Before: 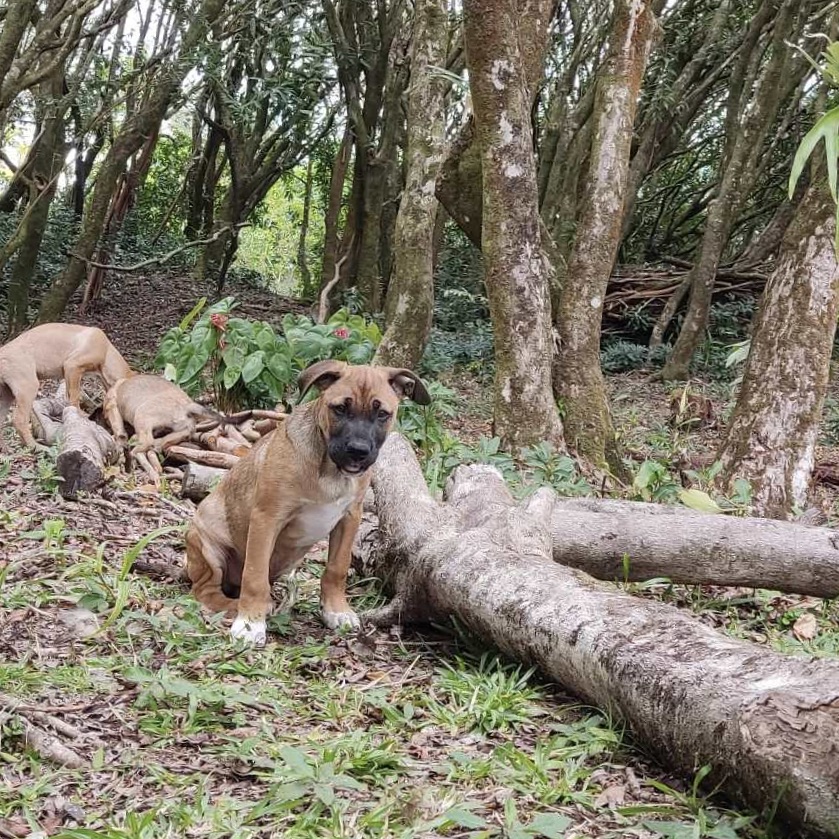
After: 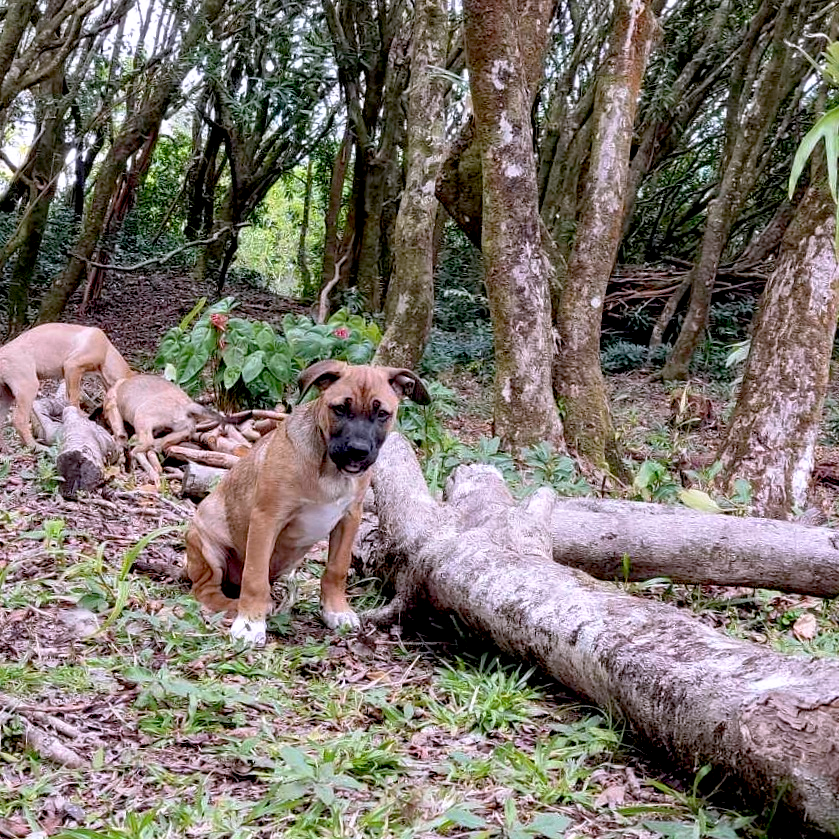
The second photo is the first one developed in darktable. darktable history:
white balance: red 1.004, blue 1.096
base curve: curves: ch0 [(0.017, 0) (0.425, 0.441) (0.844, 0.933) (1, 1)], preserve colors none
exposure: black level correction 0.005, exposure 0.001 EV, compensate highlight preservation false
